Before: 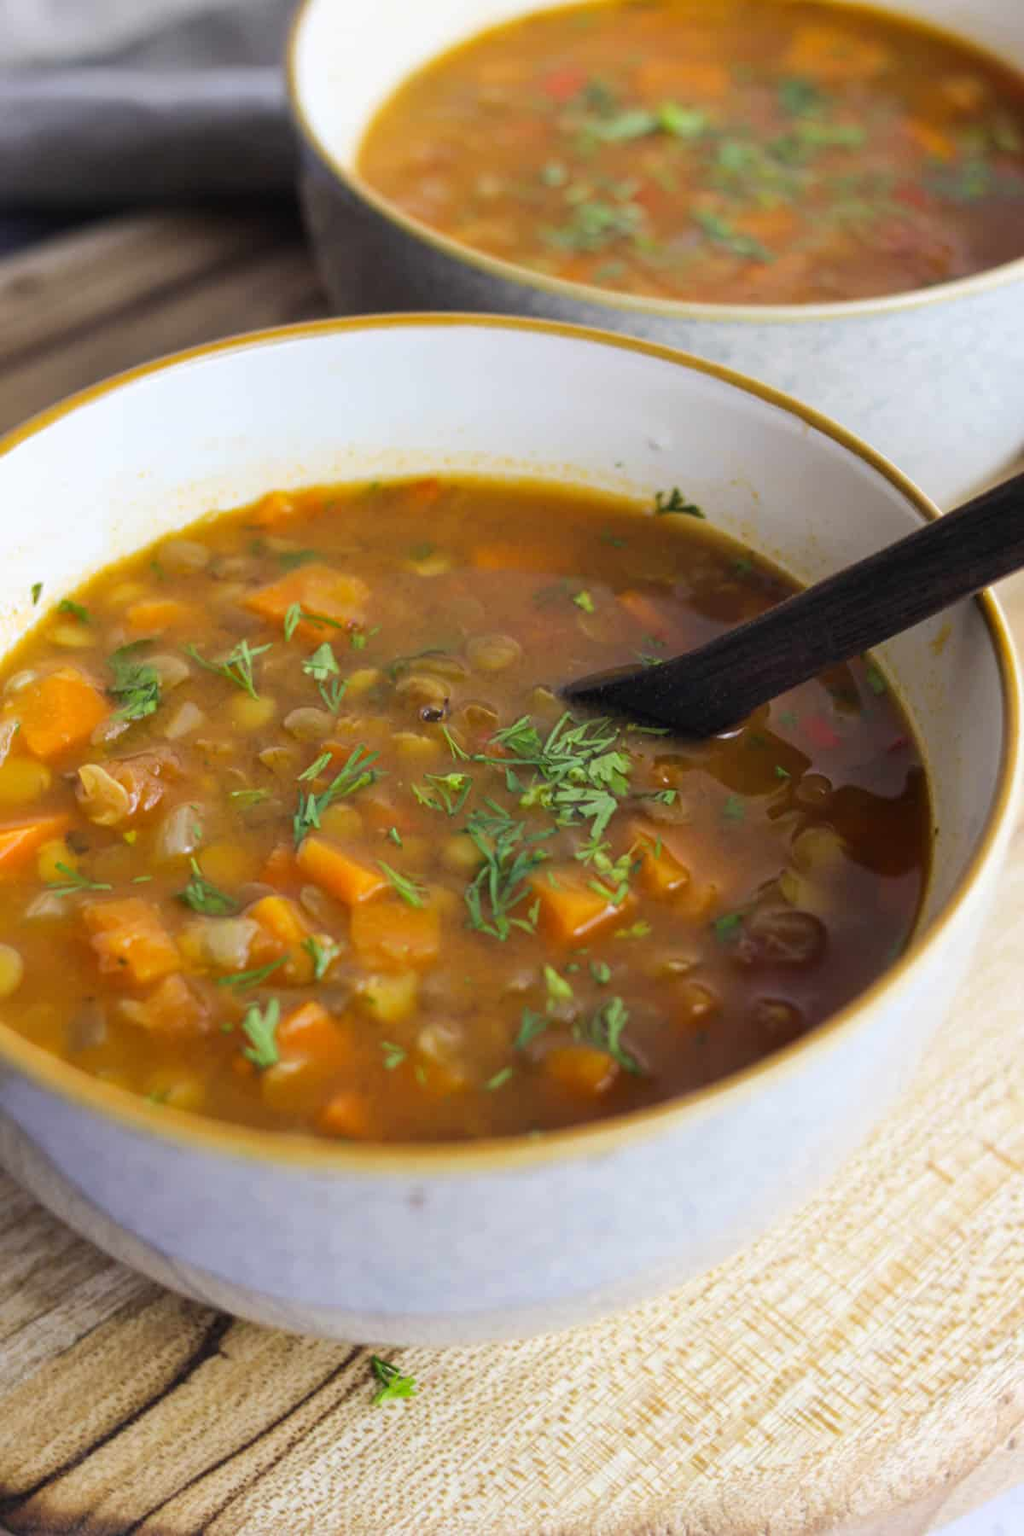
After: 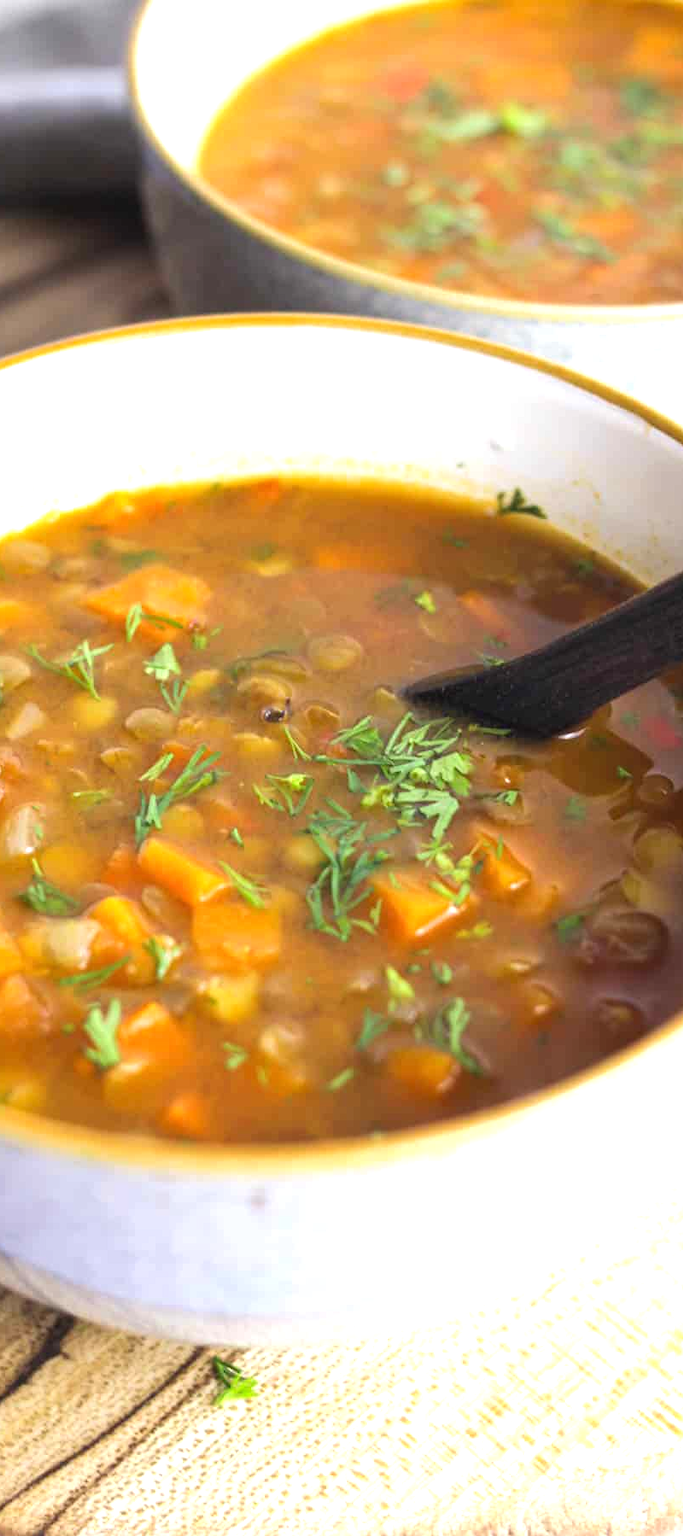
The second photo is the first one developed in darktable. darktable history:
exposure: black level correction 0, exposure 0.9 EV, compensate highlight preservation false
crop and rotate: left 15.546%, right 17.787%
